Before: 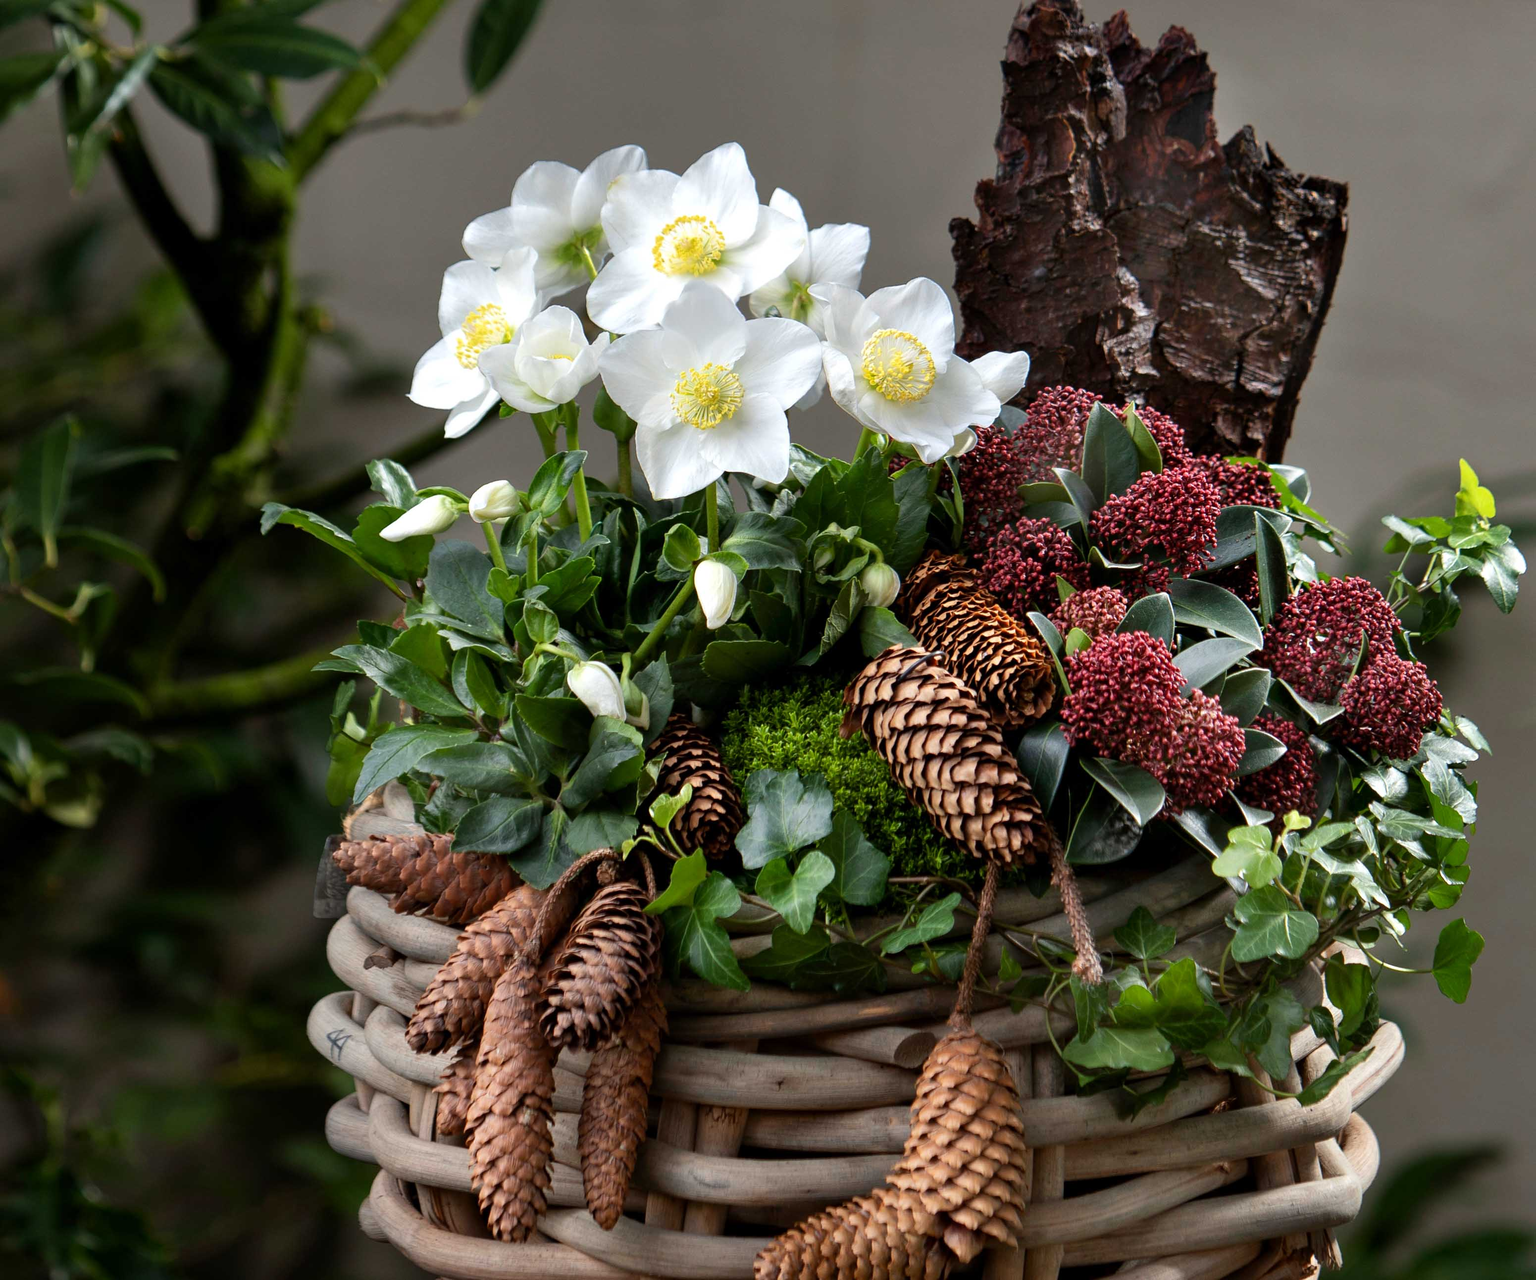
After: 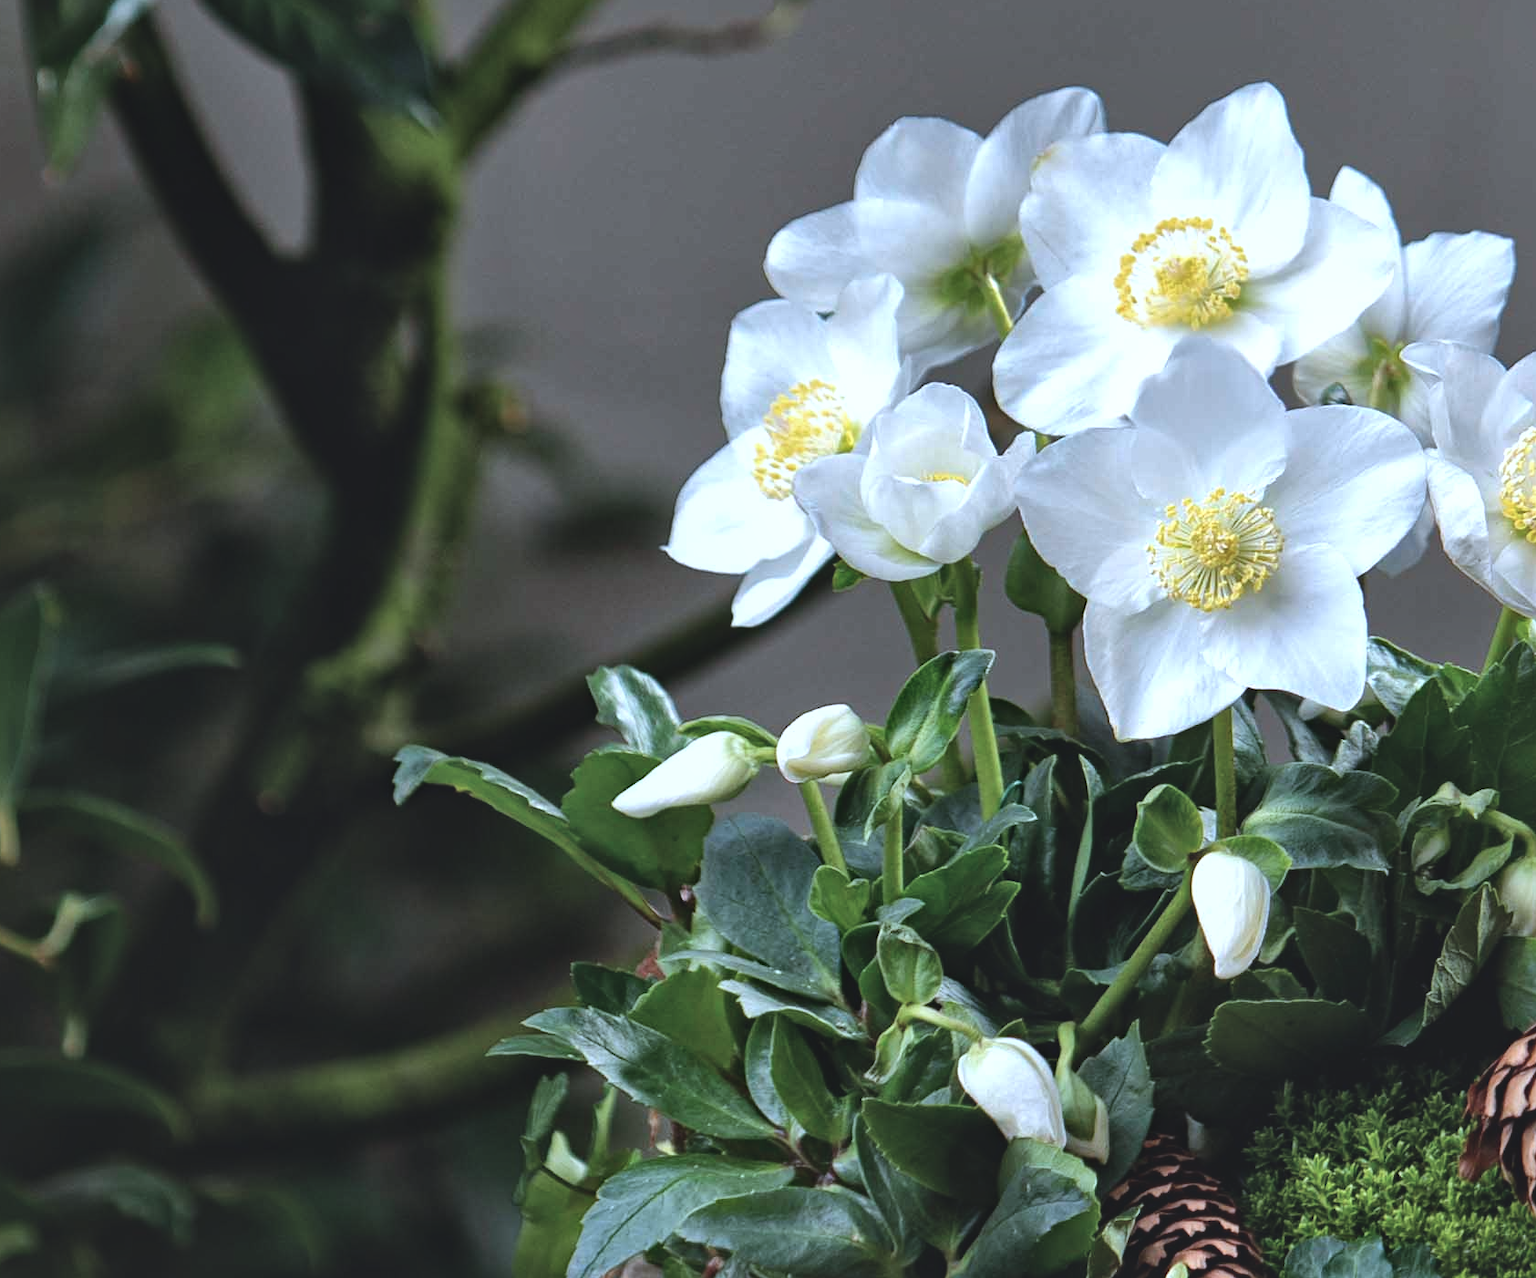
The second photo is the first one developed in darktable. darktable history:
contrast brightness saturation: saturation -0.065
exposure: black level correction -0.015, compensate exposure bias true, compensate highlight preservation false
local contrast: mode bilateral grid, contrast 19, coarseness 50, detail 140%, midtone range 0.2
crop and rotate: left 3.064%, top 7.628%, right 42.611%, bottom 38.086%
haze removal: compatibility mode true, adaptive false
color correction: highlights a* -2, highlights b* -18.38
sharpen: radius 2.865, amount 0.872, threshold 47.195
